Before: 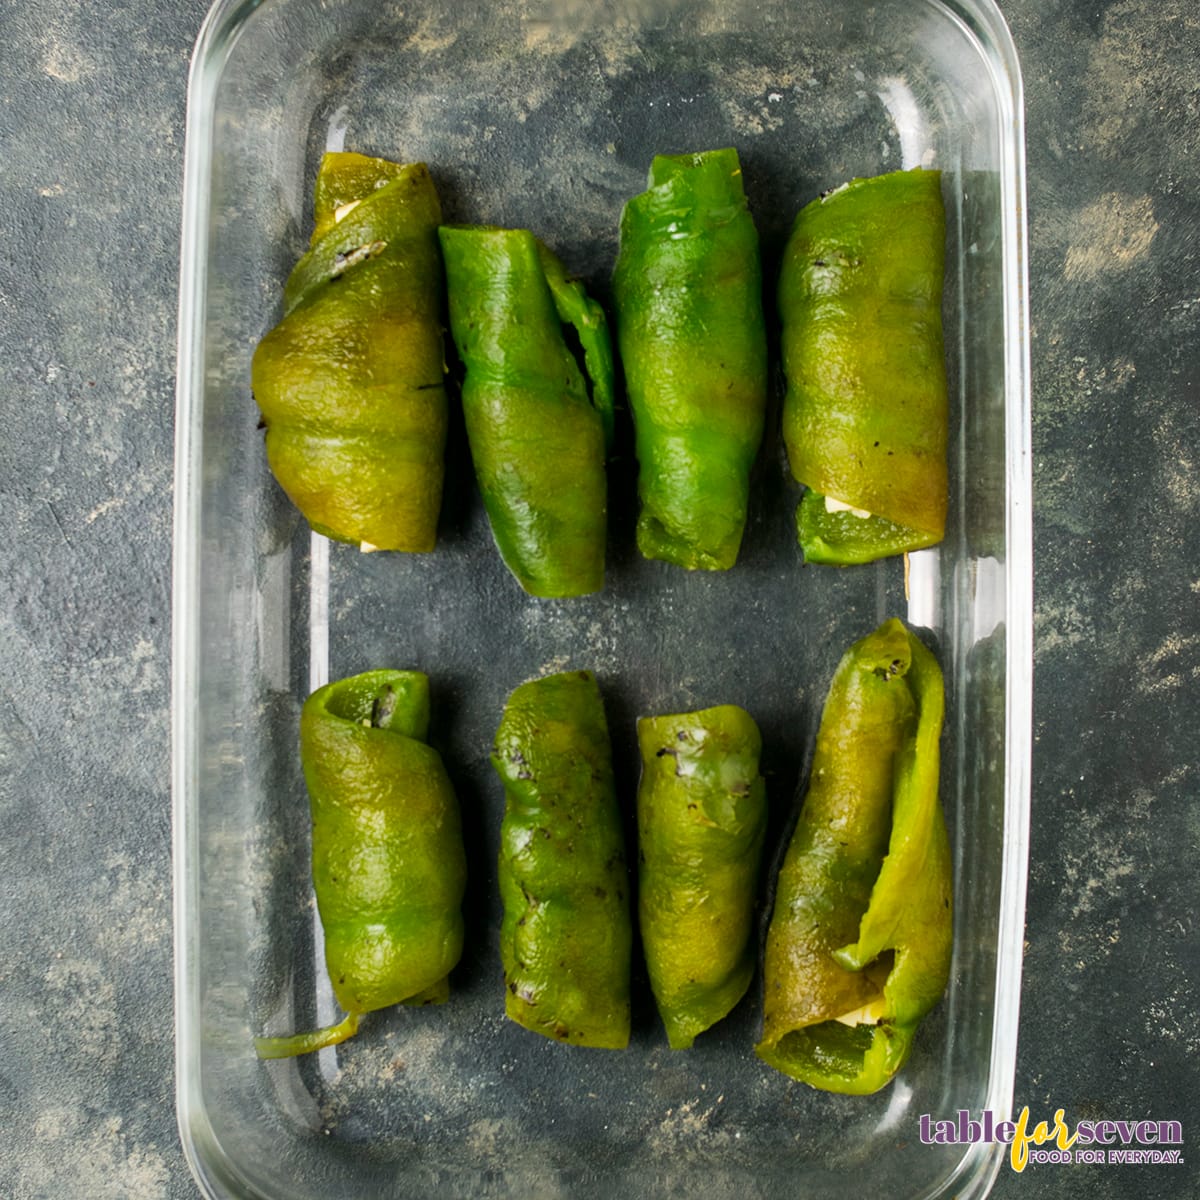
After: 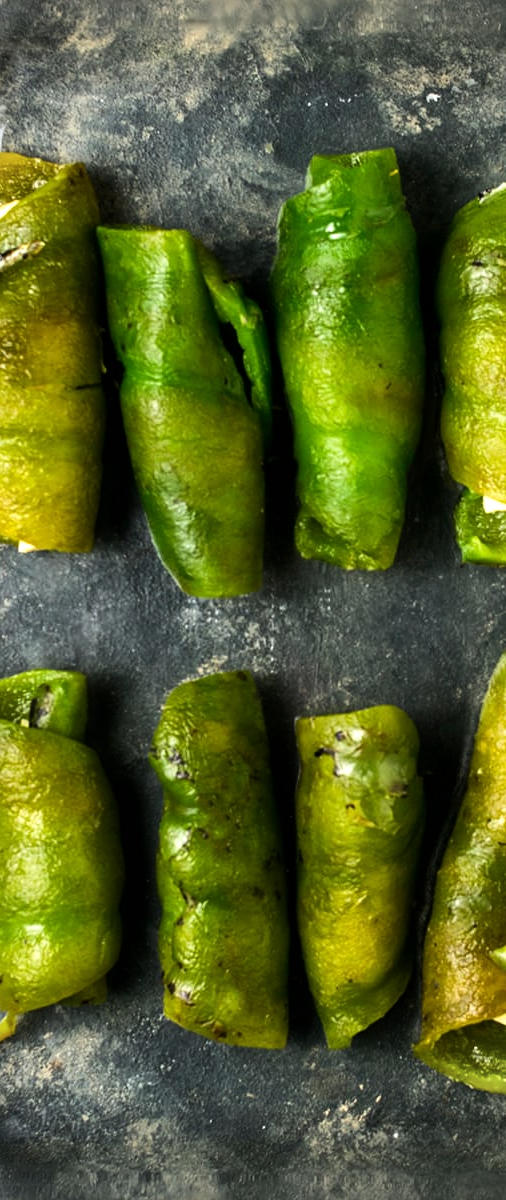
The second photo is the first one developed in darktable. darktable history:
crop: left 28.583%, right 29.231%
vignetting: fall-off radius 60.92%
tone equalizer: -8 EV -0.75 EV, -7 EV -0.7 EV, -6 EV -0.6 EV, -5 EV -0.4 EV, -3 EV 0.4 EV, -2 EV 0.6 EV, -1 EV 0.7 EV, +0 EV 0.75 EV, edges refinement/feathering 500, mask exposure compensation -1.57 EV, preserve details no
